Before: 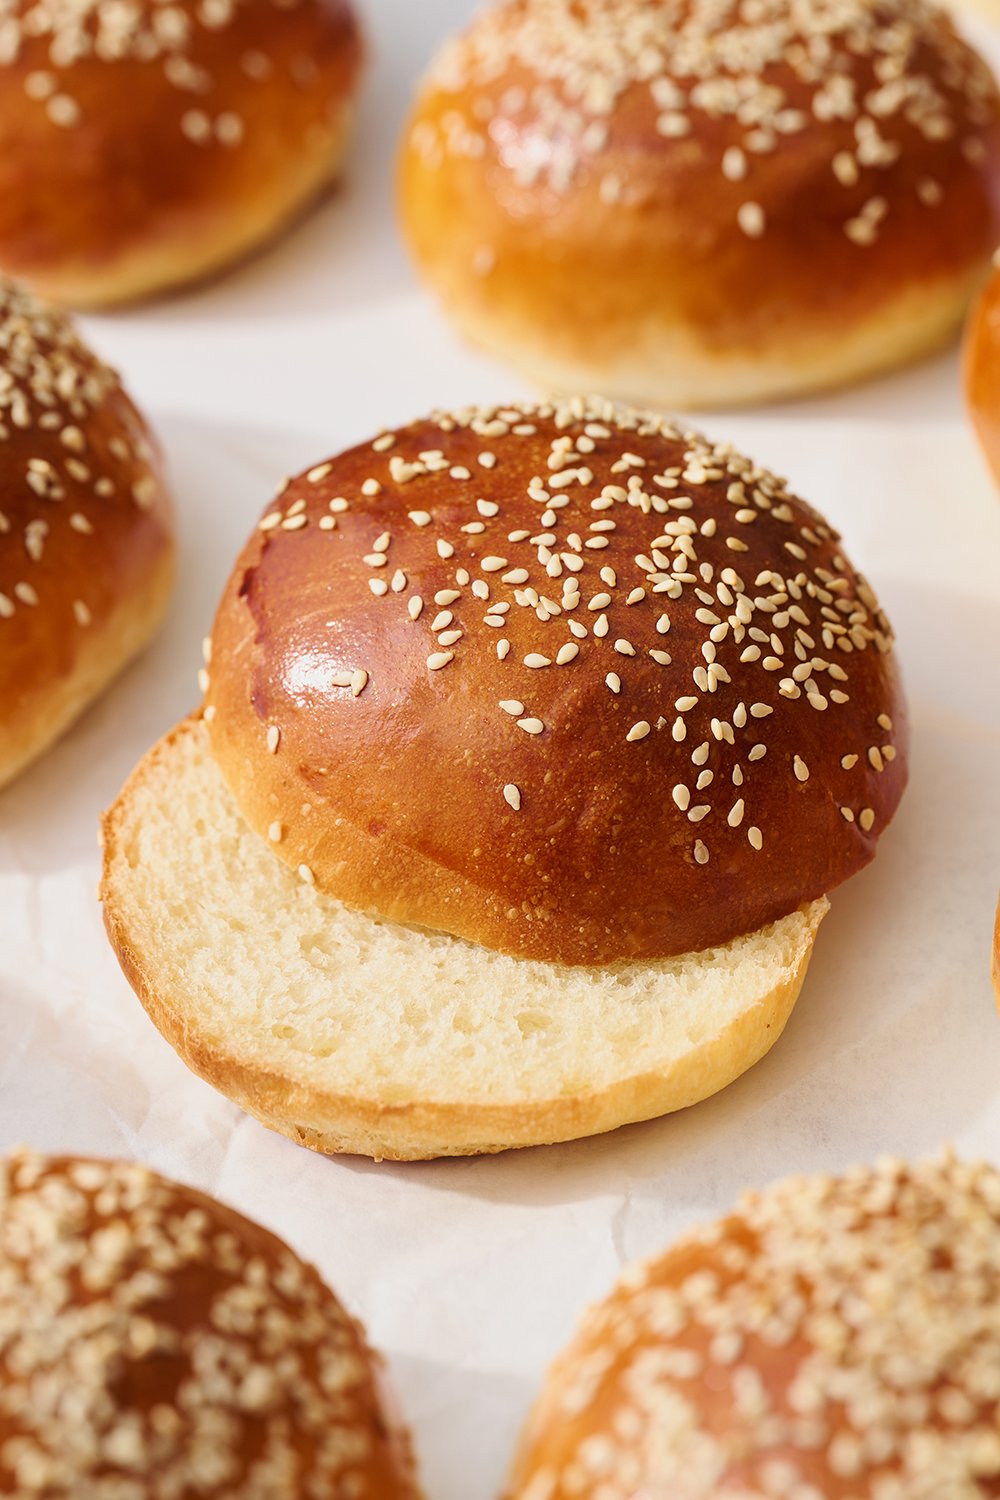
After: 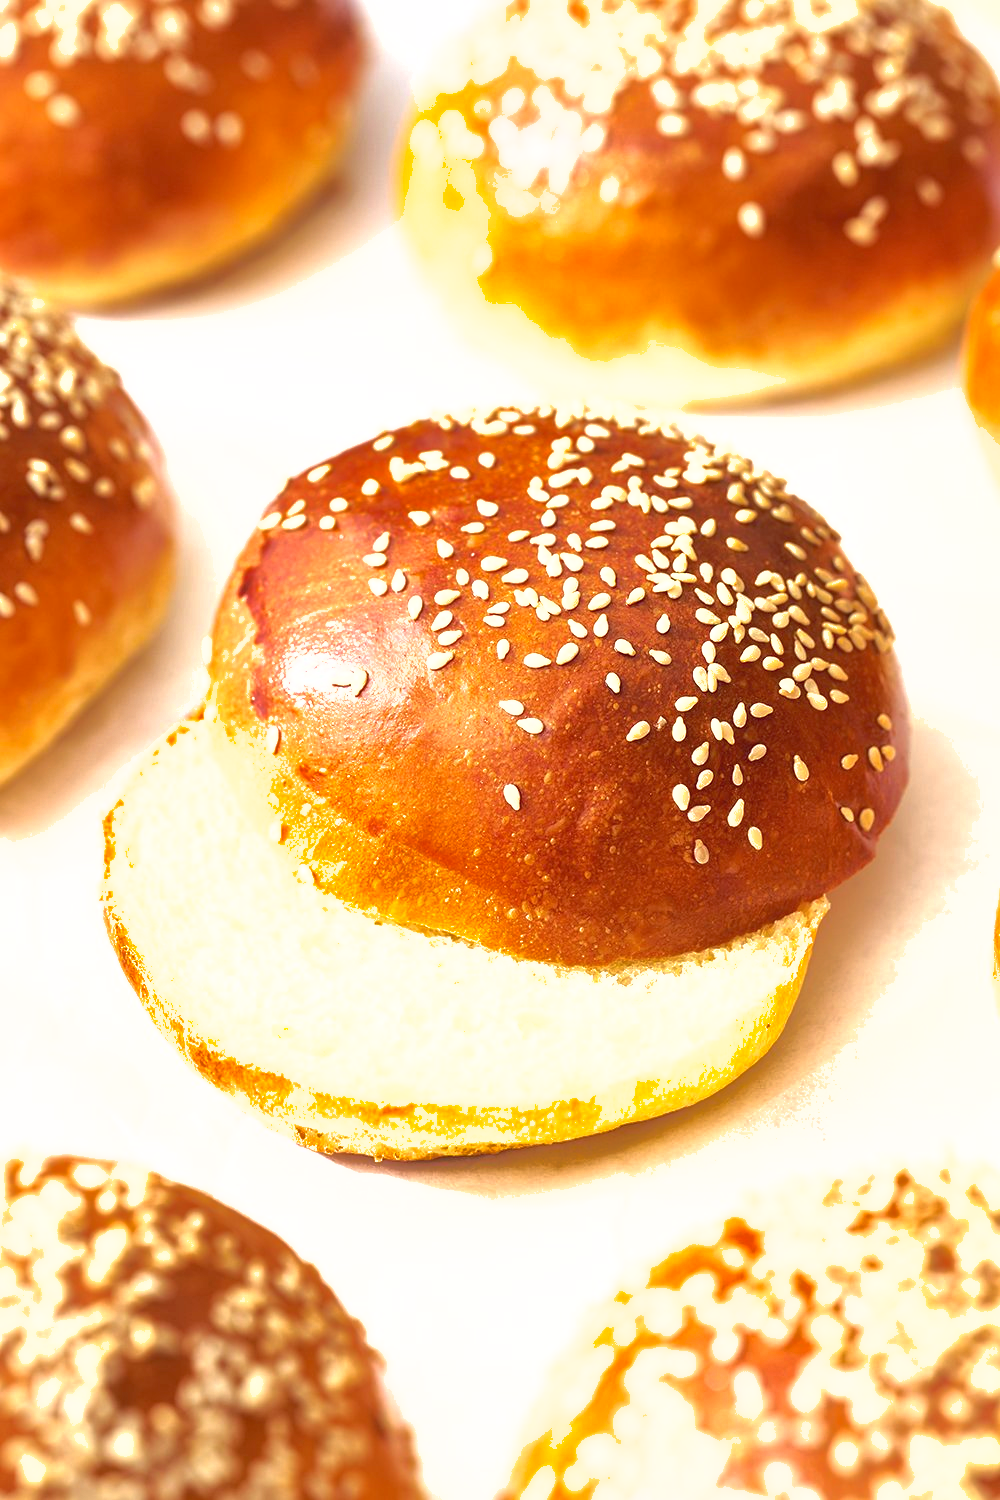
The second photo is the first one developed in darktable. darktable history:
shadows and highlights: on, module defaults
exposure: exposure 1.133 EV, compensate exposure bias true, compensate highlight preservation false
